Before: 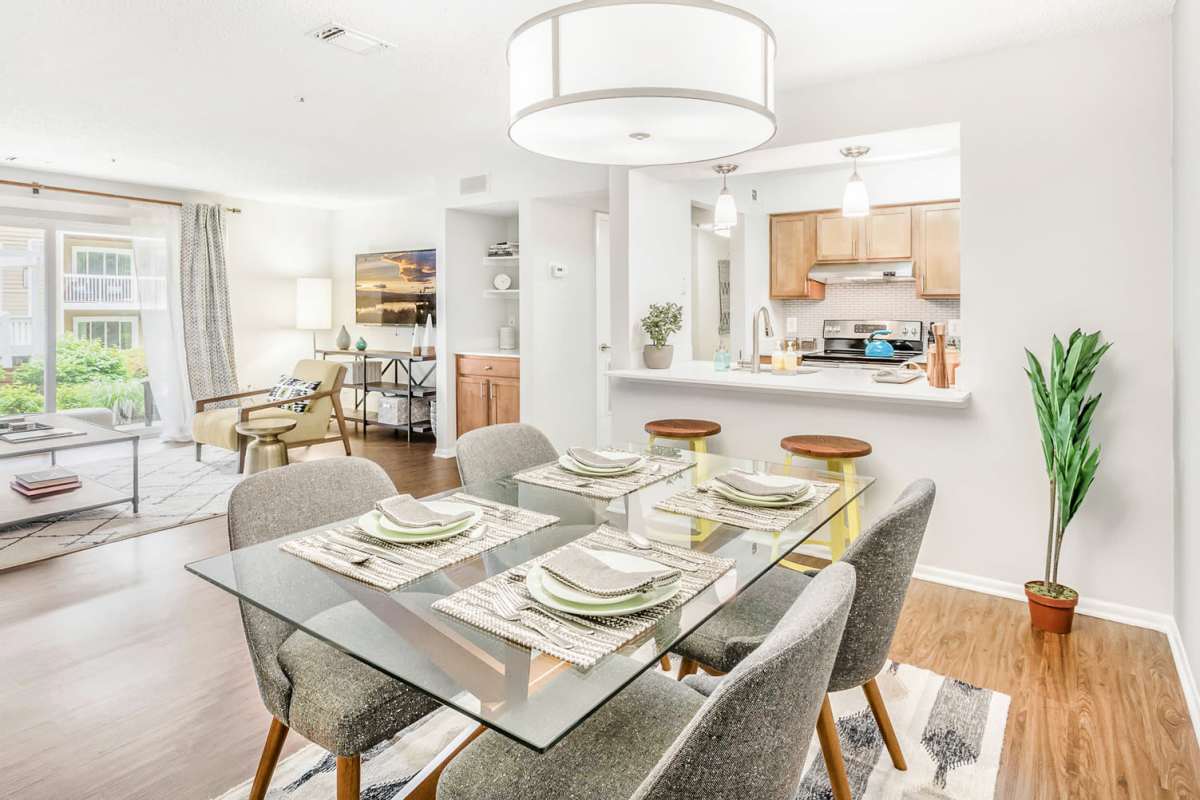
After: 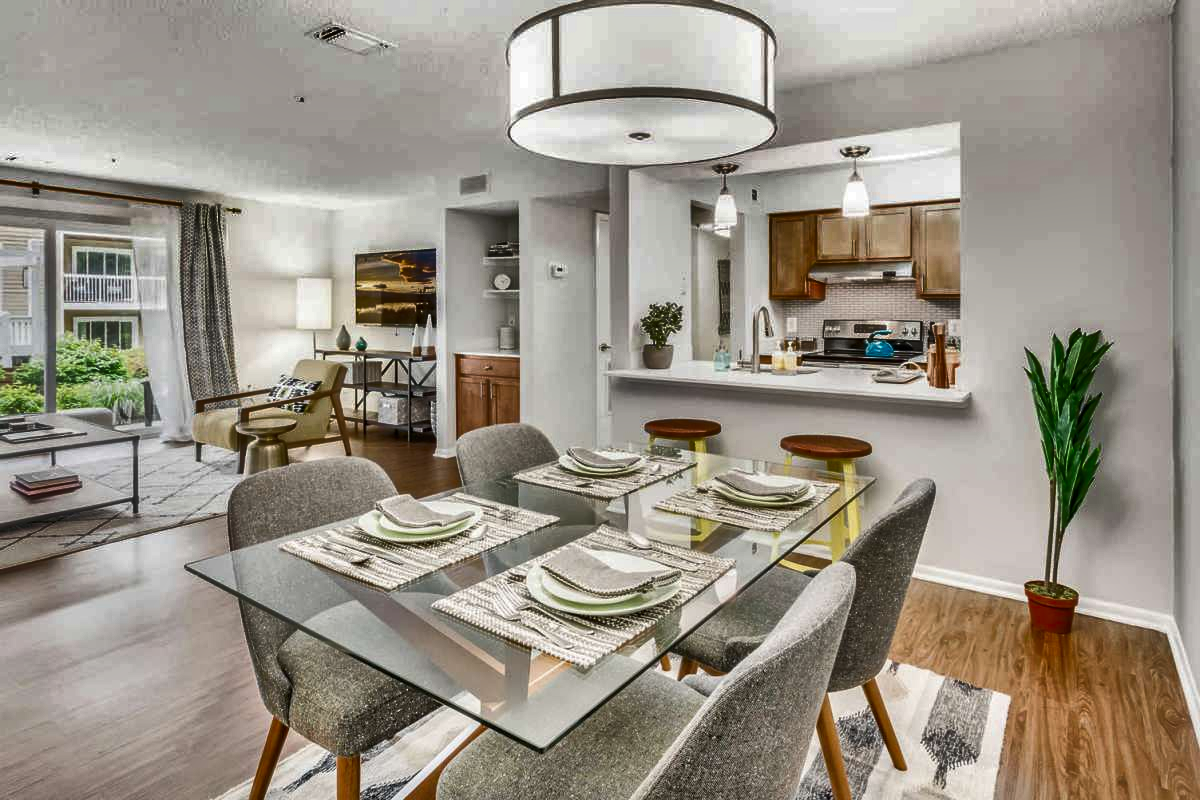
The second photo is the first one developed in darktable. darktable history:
shadows and highlights: shadows 20.86, highlights -80.91, soften with gaussian
